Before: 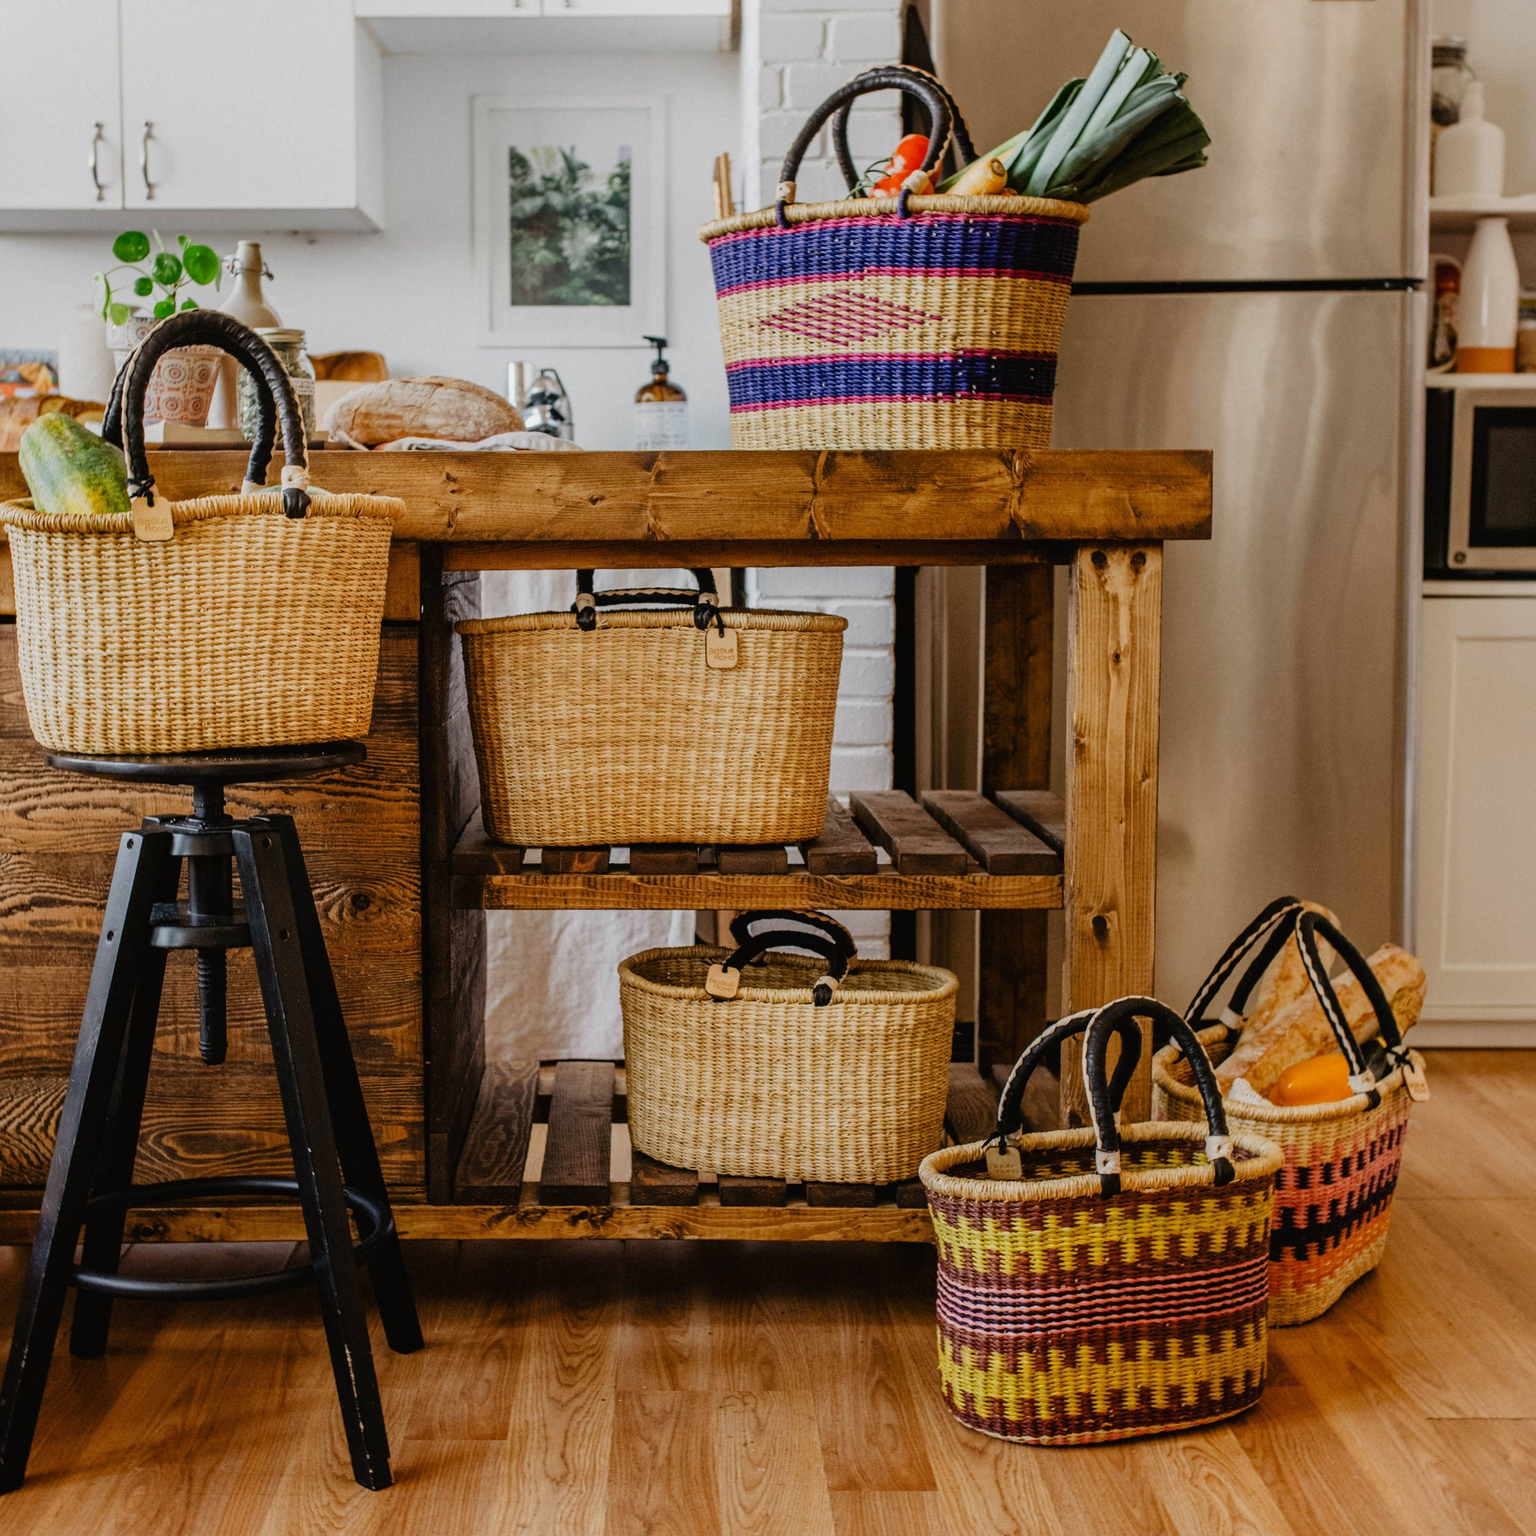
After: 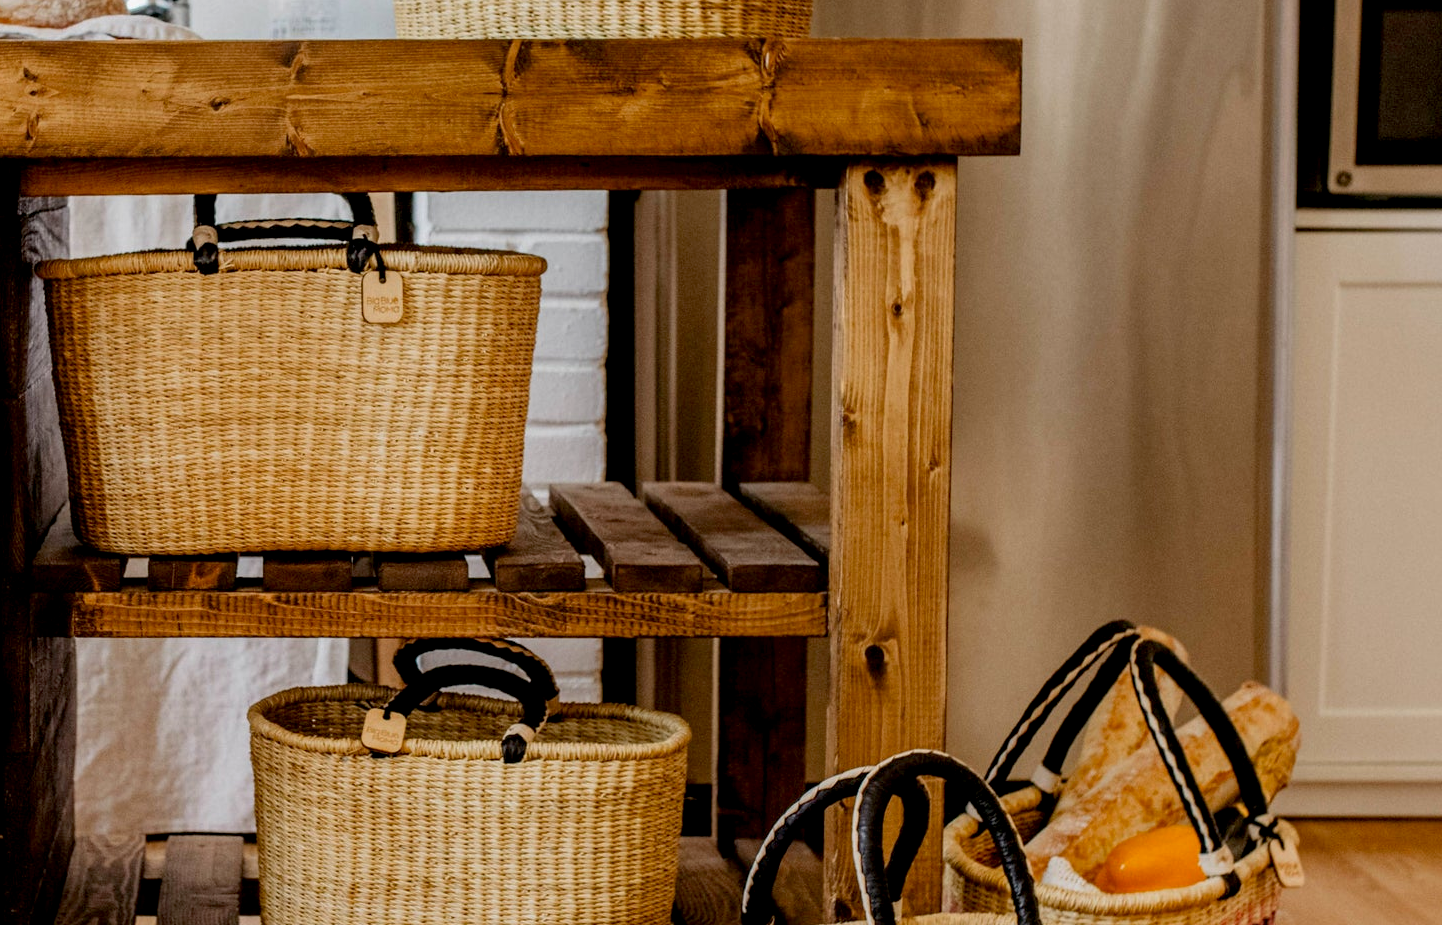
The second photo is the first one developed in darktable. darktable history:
exposure: black level correction 0.007, exposure 0.099 EV, compensate exposure bias true, compensate highlight preservation false
crop and rotate: left 27.863%, top 27.373%, bottom 26.337%
